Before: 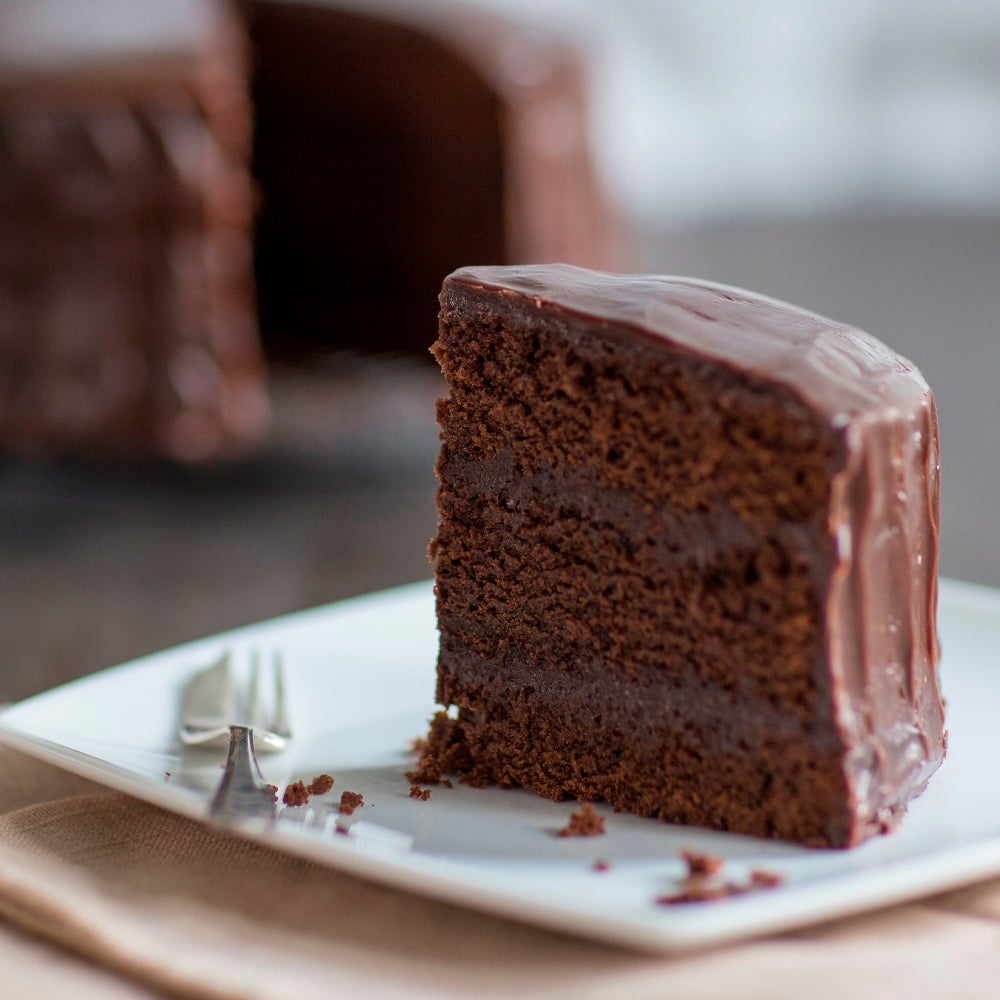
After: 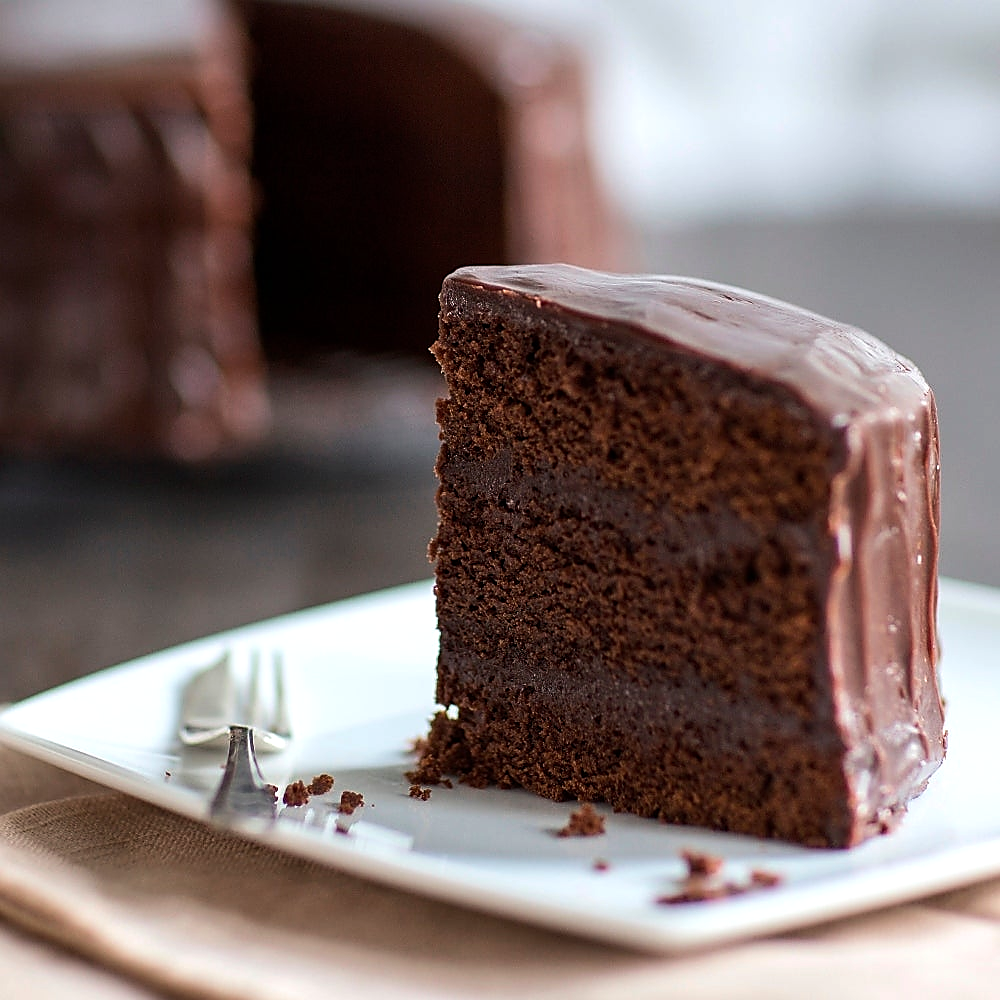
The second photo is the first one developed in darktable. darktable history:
sharpen: radius 1.375, amount 1.232, threshold 0.705
tone equalizer: -8 EV -0.397 EV, -7 EV -0.374 EV, -6 EV -0.353 EV, -5 EV -0.225 EV, -3 EV 0.241 EV, -2 EV 0.337 EV, -1 EV 0.387 EV, +0 EV 0.443 EV, edges refinement/feathering 500, mask exposure compensation -1.57 EV, preserve details no
